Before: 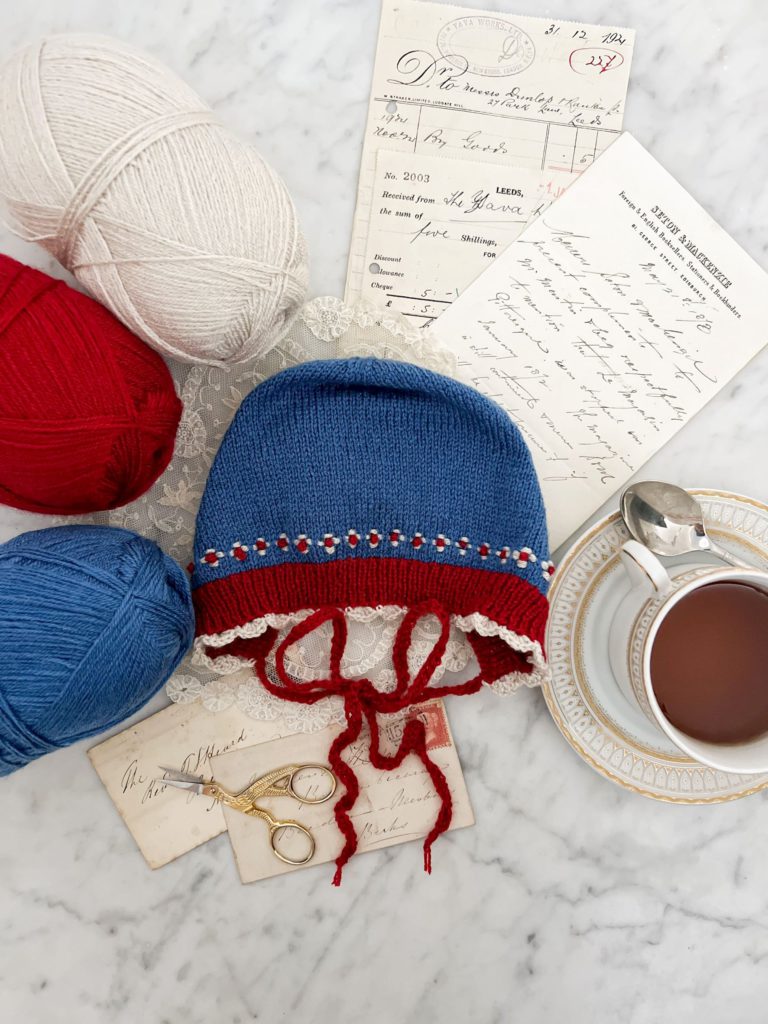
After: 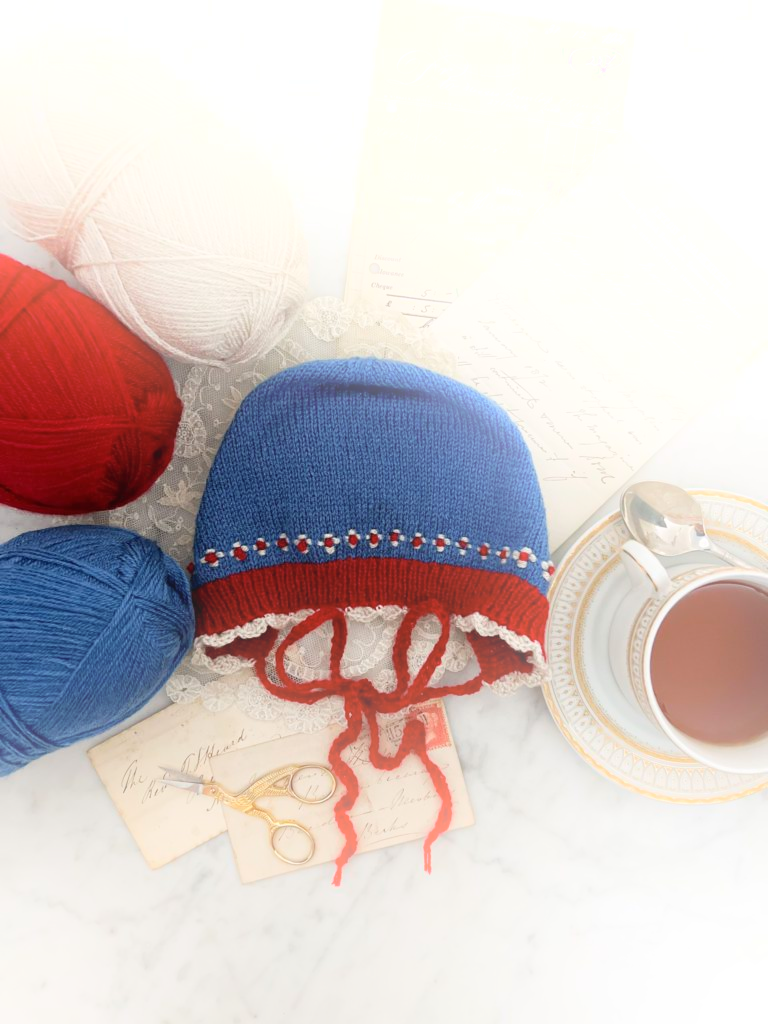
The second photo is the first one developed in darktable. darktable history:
rgb levels: preserve colors max RGB
bloom: on, module defaults
